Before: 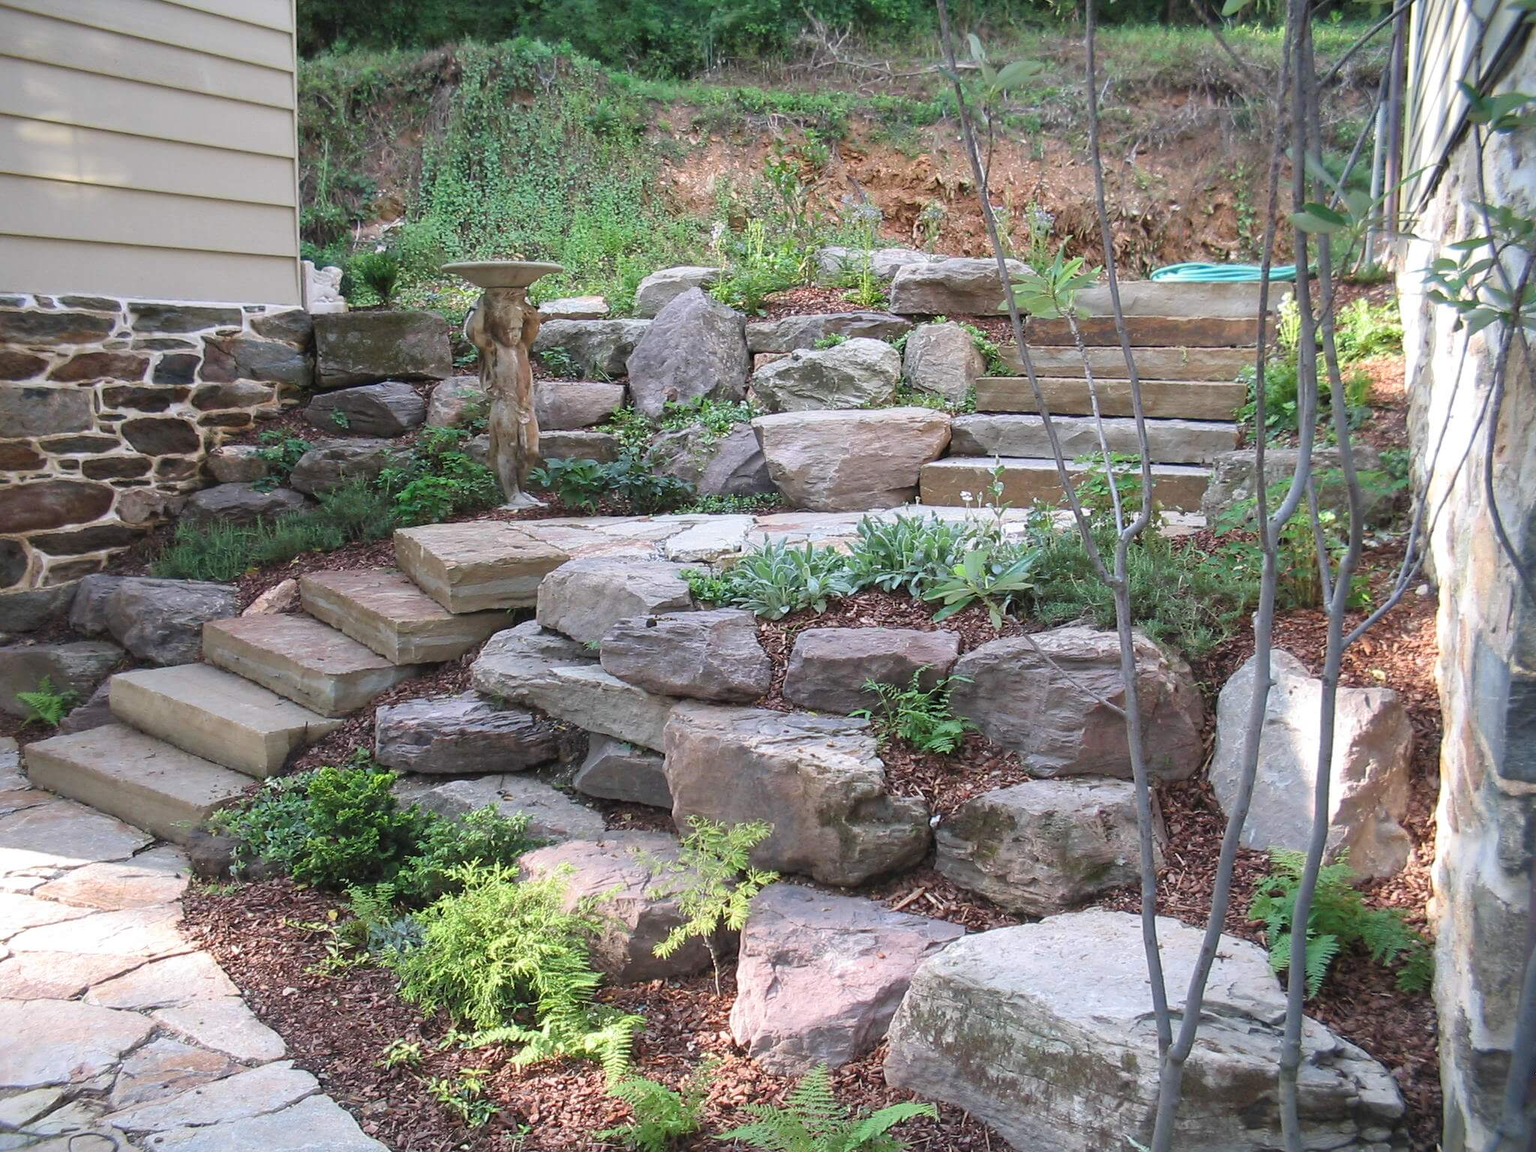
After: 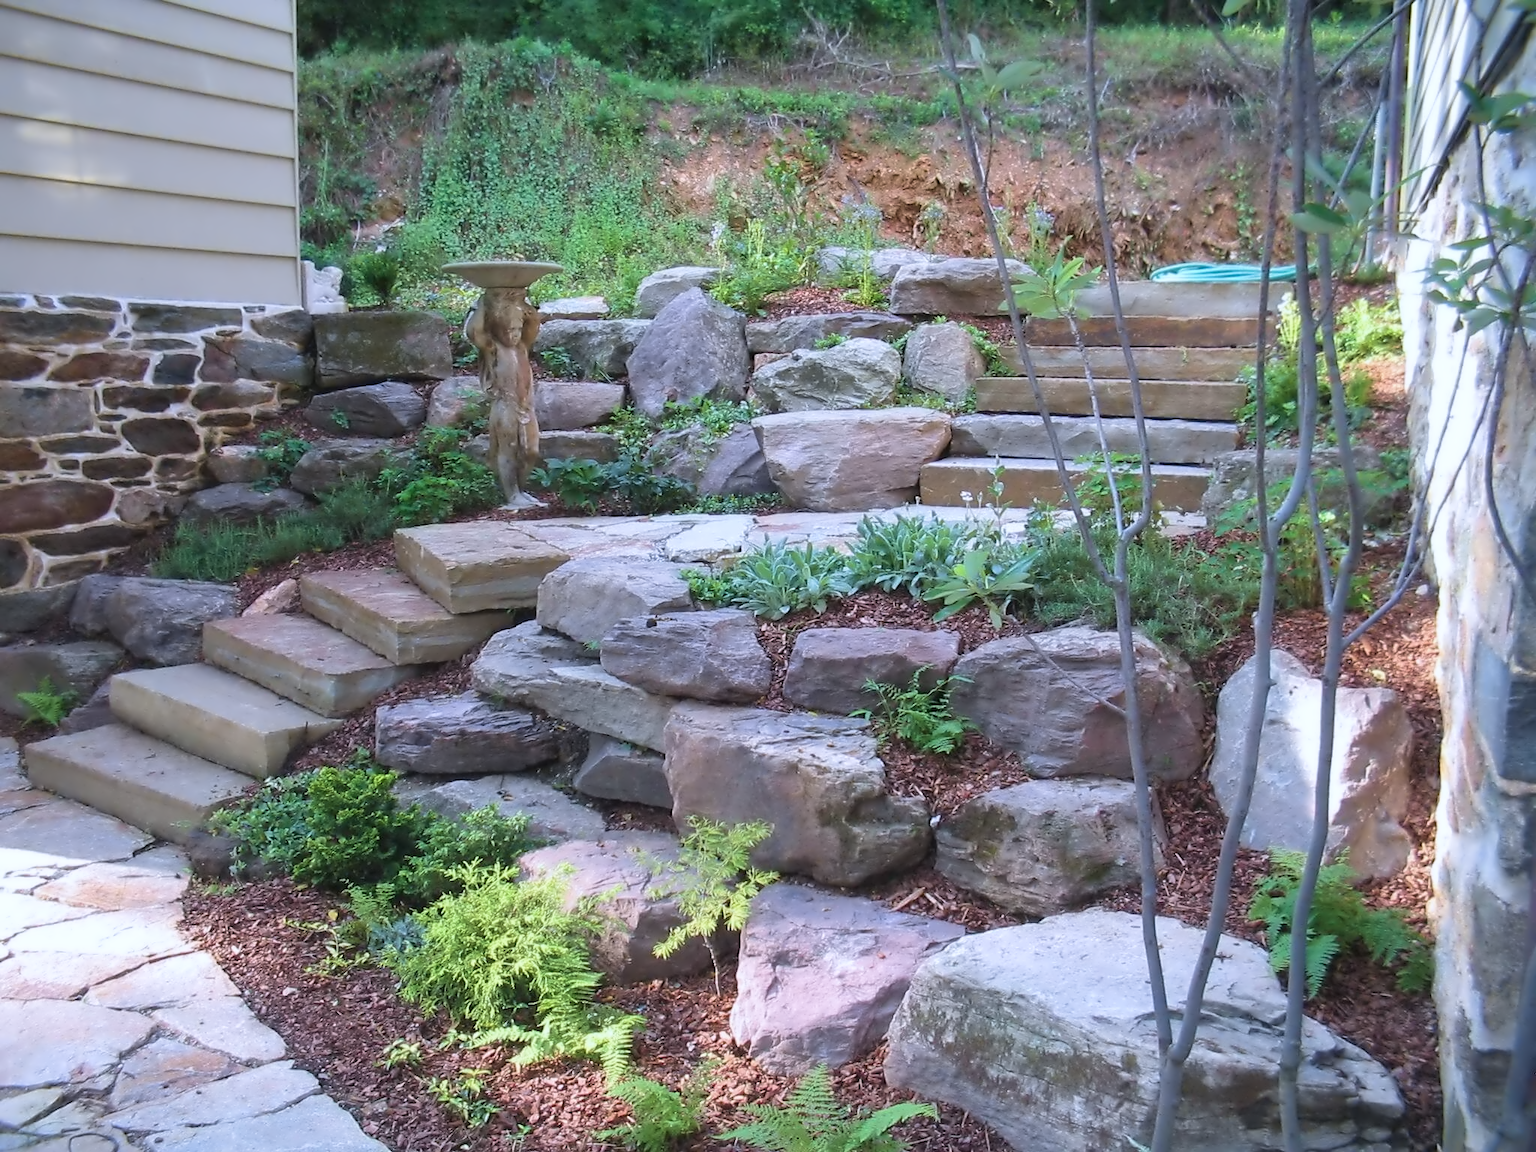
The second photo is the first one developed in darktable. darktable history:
contrast equalizer: octaves 7, y [[0.5 ×6], [0.5 ×6], [0.5 ×6], [0, 0.033, 0.067, 0.1, 0.133, 0.167], [0, 0.05, 0.1, 0.15, 0.2, 0.25]]
white balance: red 0.954, blue 1.079
velvia: strength 27%
